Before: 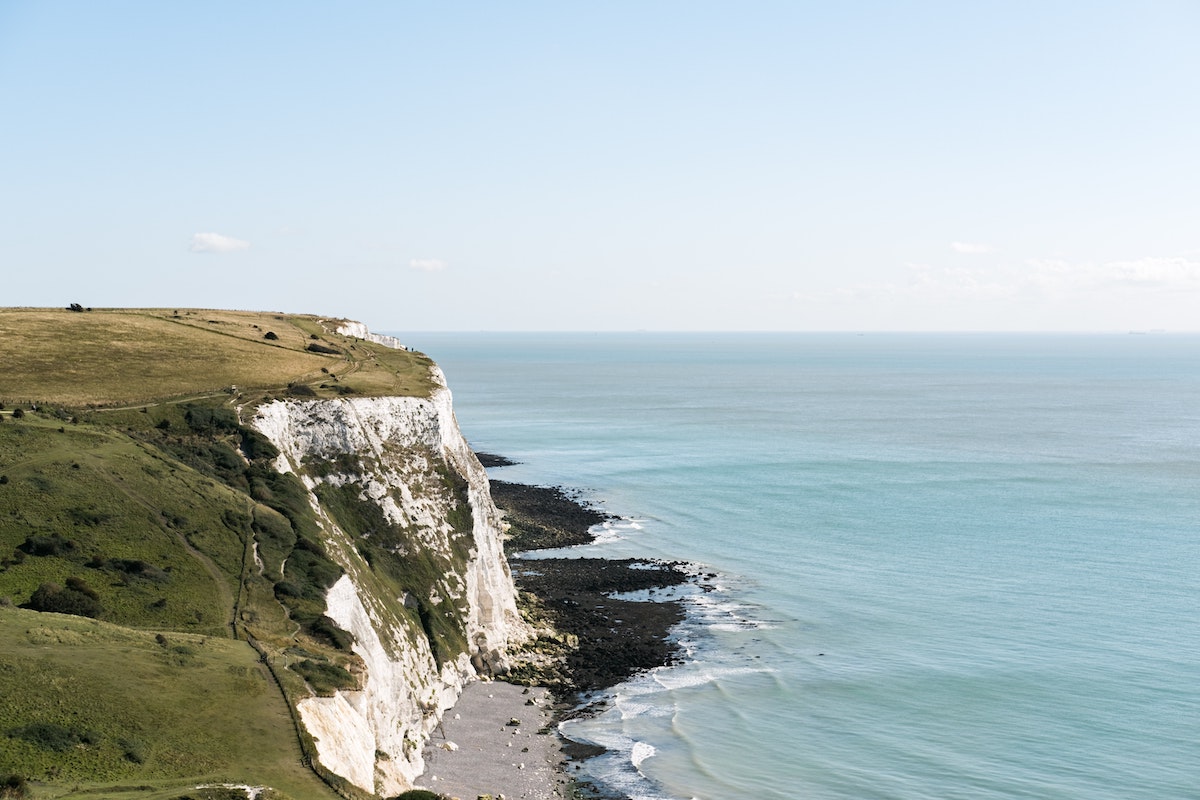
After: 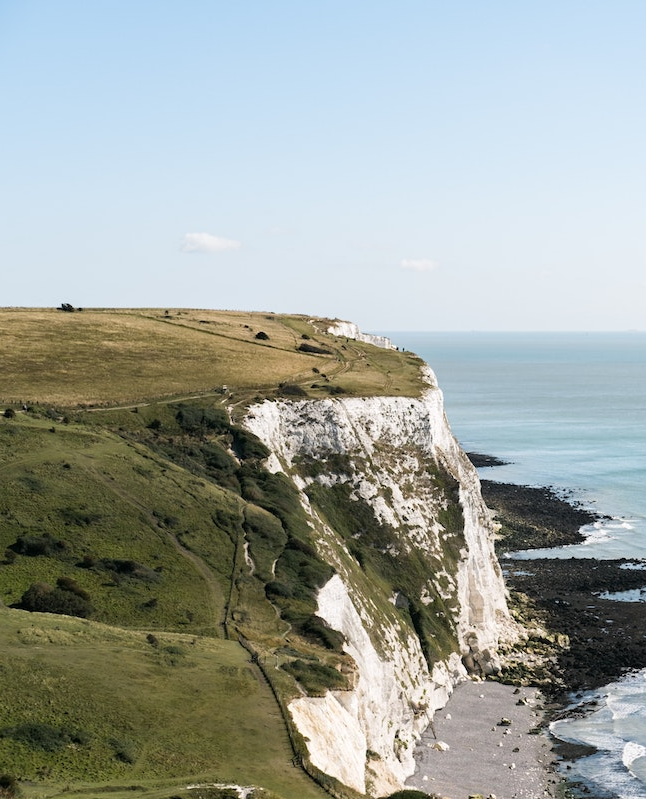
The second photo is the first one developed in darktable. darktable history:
crop: left 0.777%, right 45.34%, bottom 0.081%
